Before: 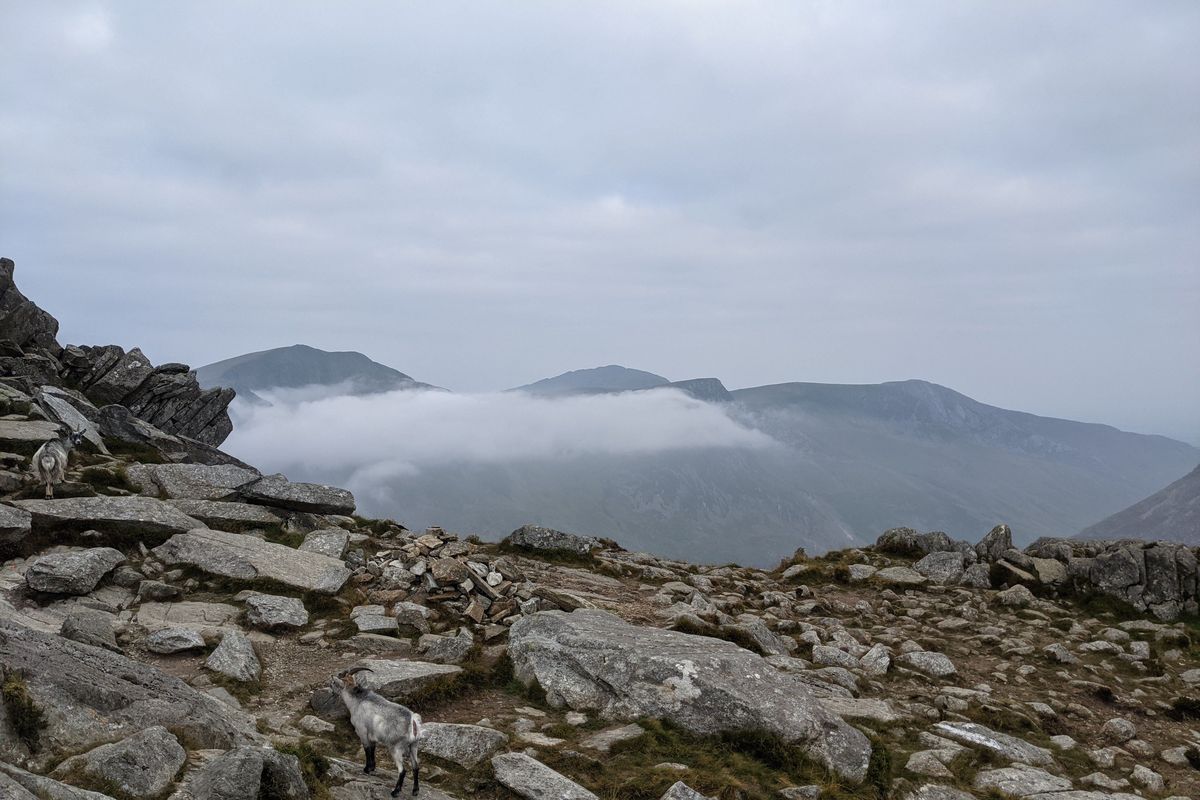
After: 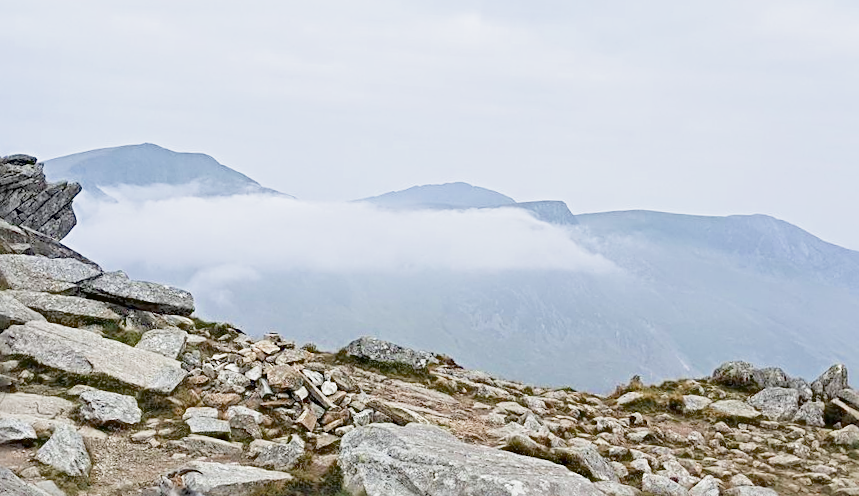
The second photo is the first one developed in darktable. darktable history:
crop and rotate: angle -3.37°, left 9.79%, top 20.73%, right 12.42%, bottom 11.82%
white balance: red 0.986, blue 1.01
sharpen: radius 4
filmic rgb: middle gray luminance 4.29%, black relative exposure -13 EV, white relative exposure 5 EV, threshold 6 EV, target black luminance 0%, hardness 5.19, latitude 59.69%, contrast 0.767, highlights saturation mix 5%, shadows ↔ highlights balance 25.95%, add noise in highlights 0, color science v3 (2019), use custom middle-gray values true, iterations of high-quality reconstruction 0, contrast in highlights soft, enable highlight reconstruction true
